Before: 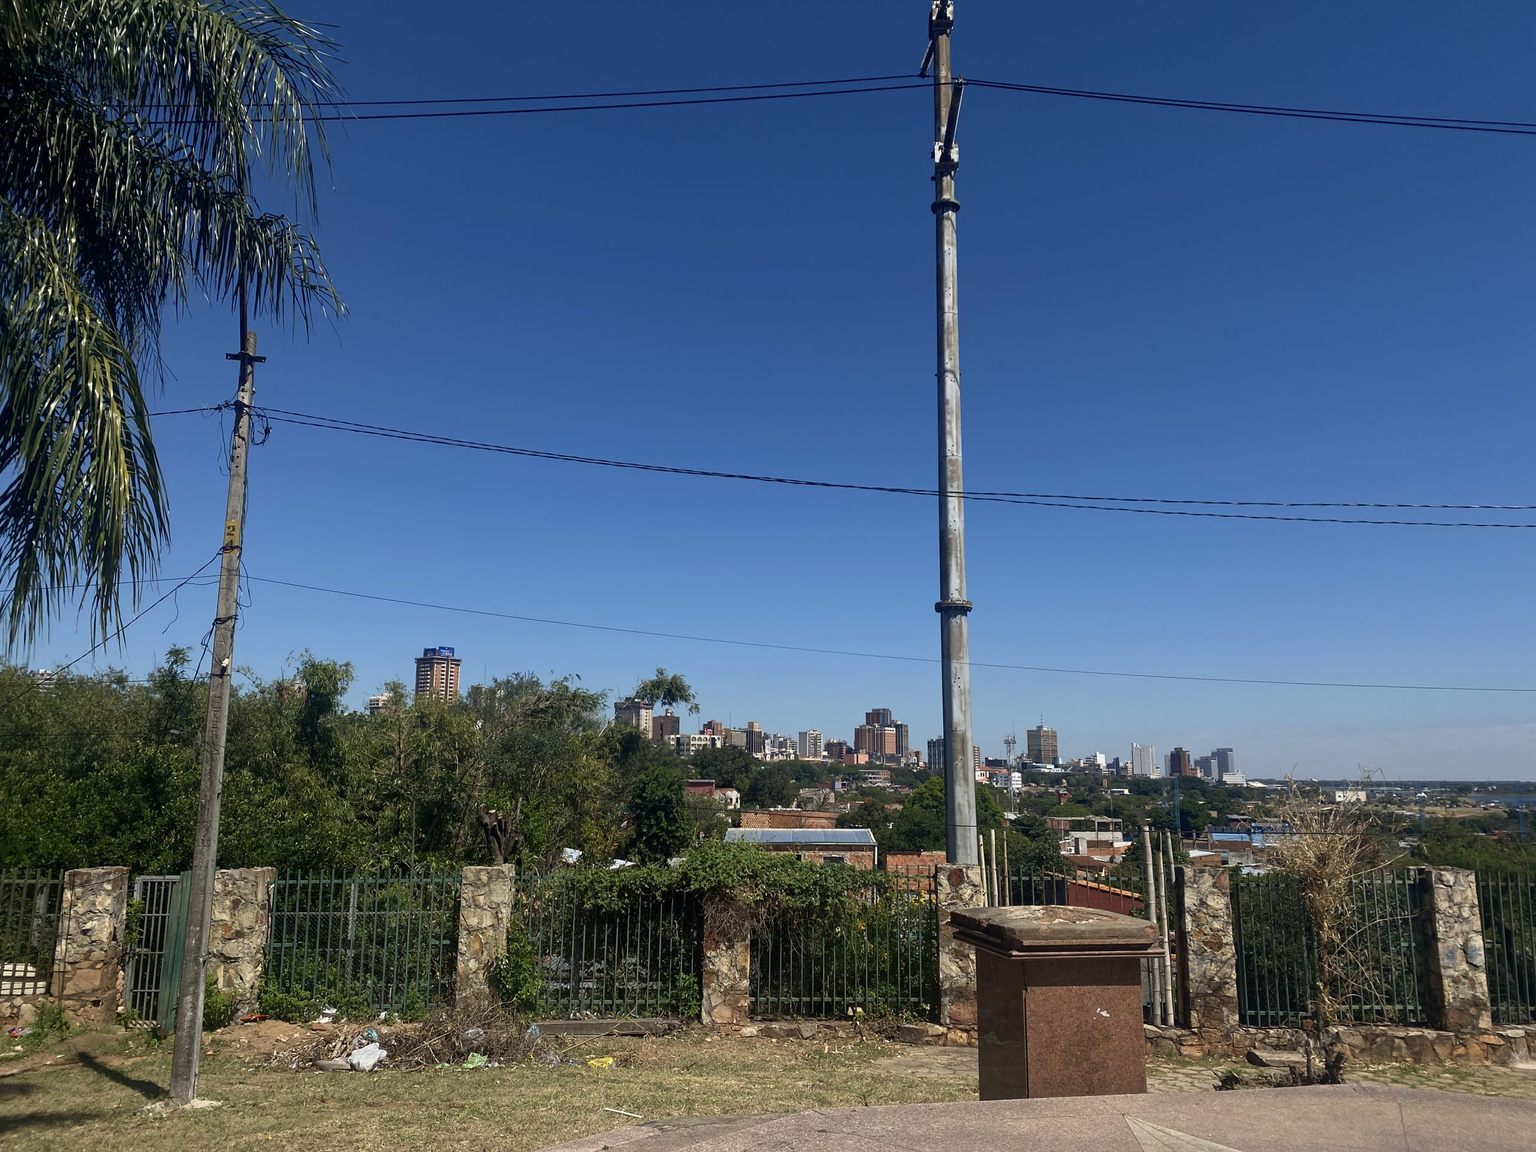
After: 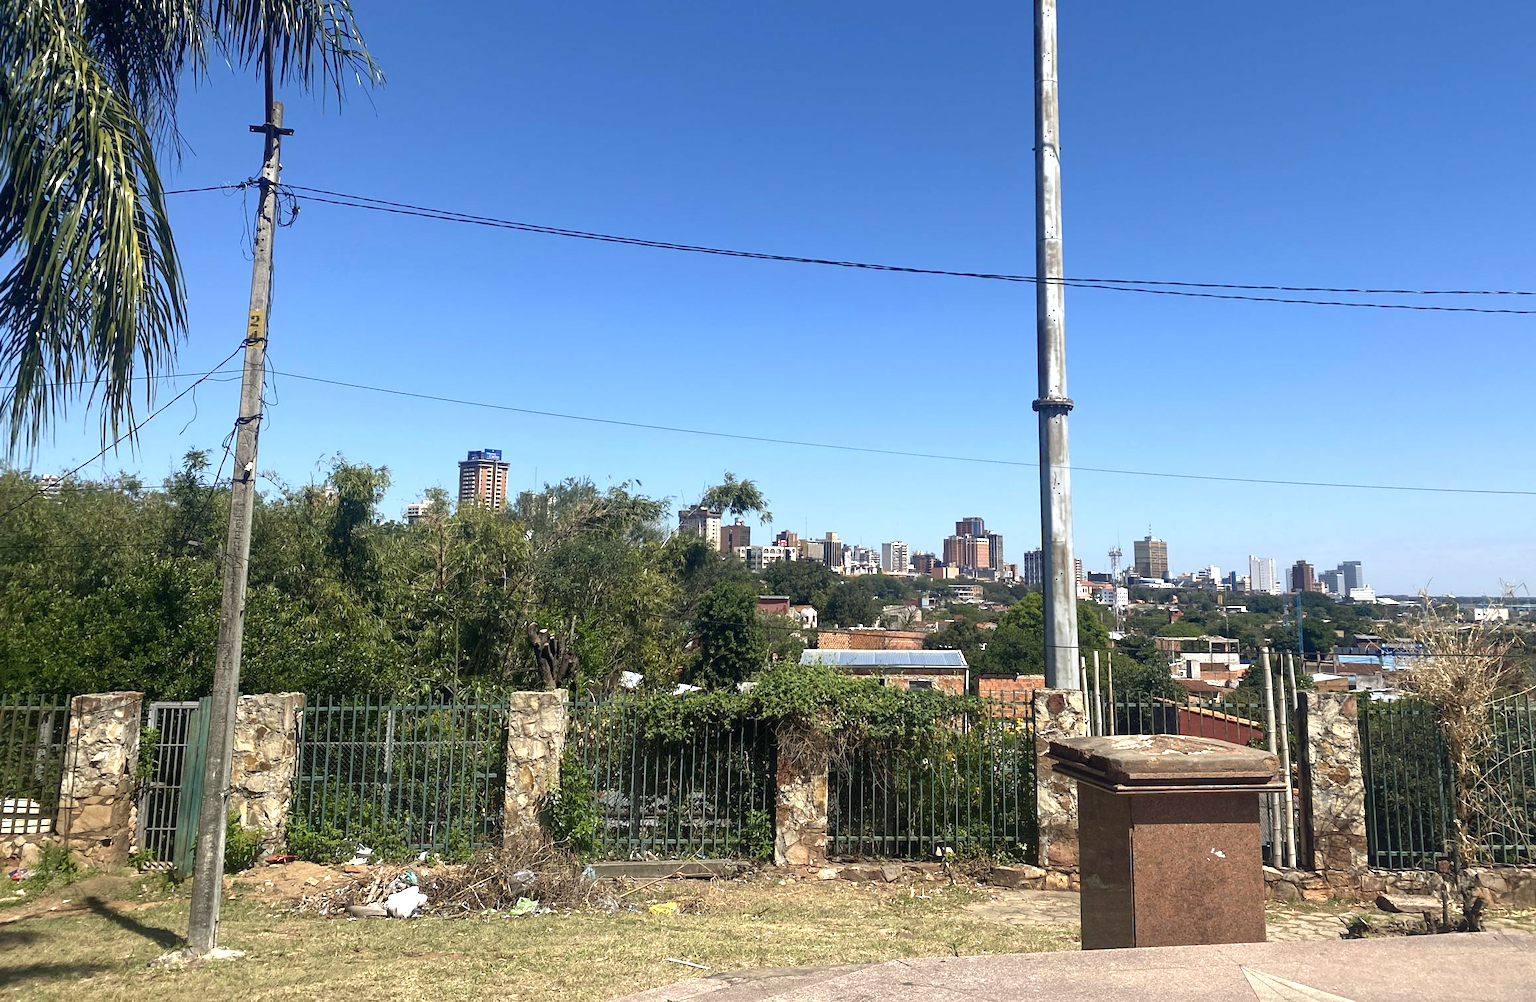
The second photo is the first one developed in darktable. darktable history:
crop: top 20.844%, right 9.391%, bottom 0.317%
exposure: exposure 1 EV, compensate highlight preservation false
